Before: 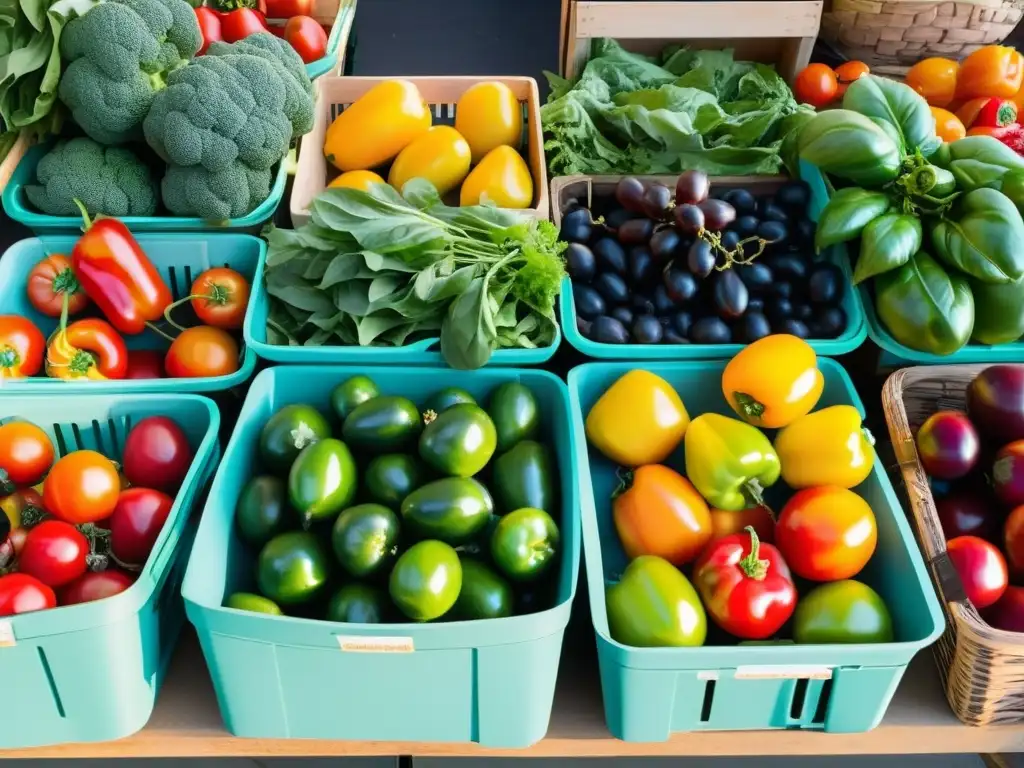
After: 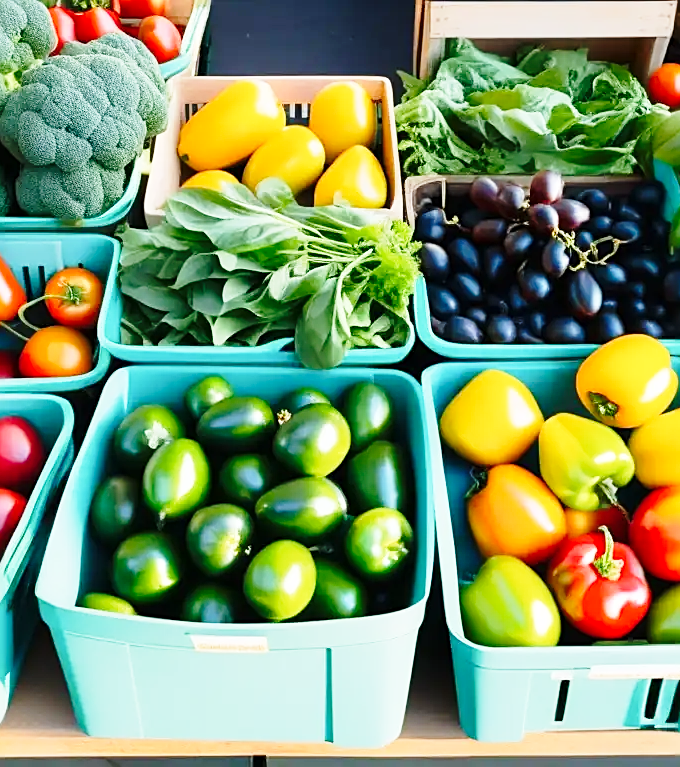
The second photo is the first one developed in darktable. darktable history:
crop and rotate: left 14.322%, right 19.268%
sharpen: on, module defaults
base curve: curves: ch0 [(0, 0) (0.028, 0.03) (0.121, 0.232) (0.46, 0.748) (0.859, 0.968) (1, 1)], preserve colors none
